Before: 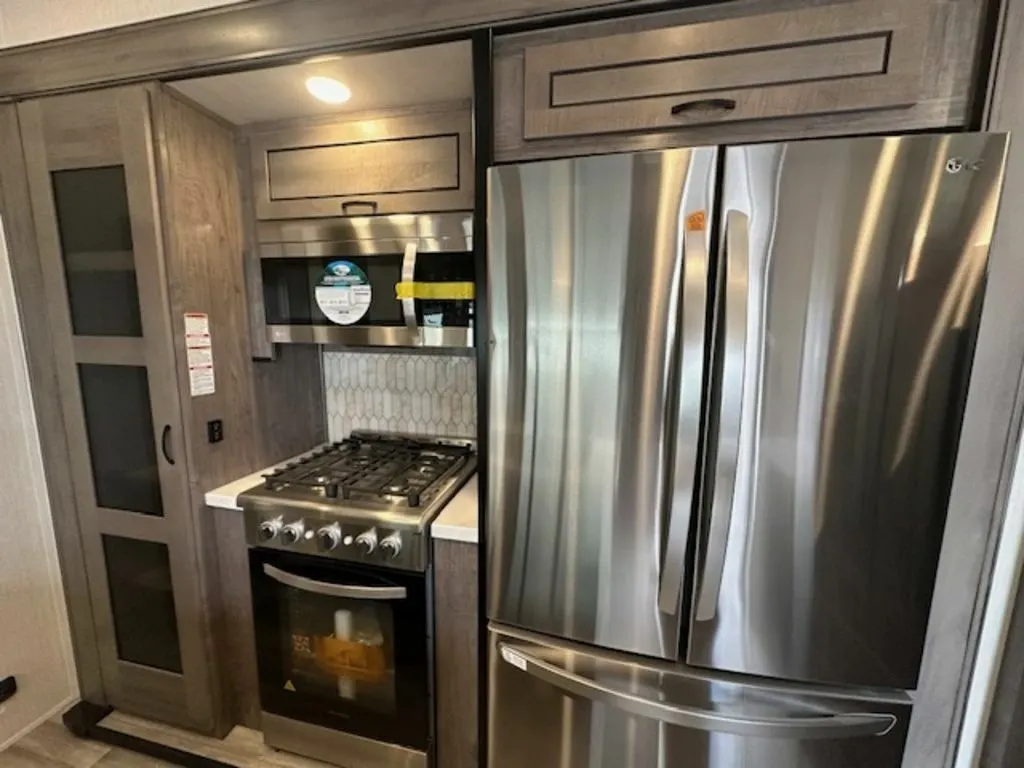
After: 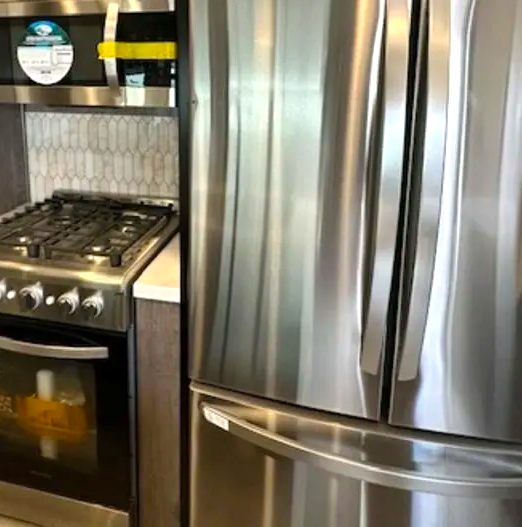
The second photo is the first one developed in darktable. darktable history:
color balance rgb: linear chroma grading › global chroma 19.092%, perceptual saturation grading › global saturation 0.23%, perceptual brilliance grading › global brilliance 18.113%, global vibrance 16.548%, saturation formula JzAzBz (2021)
crop and rotate: left 29.15%, top 31.361%, right 19.852%
